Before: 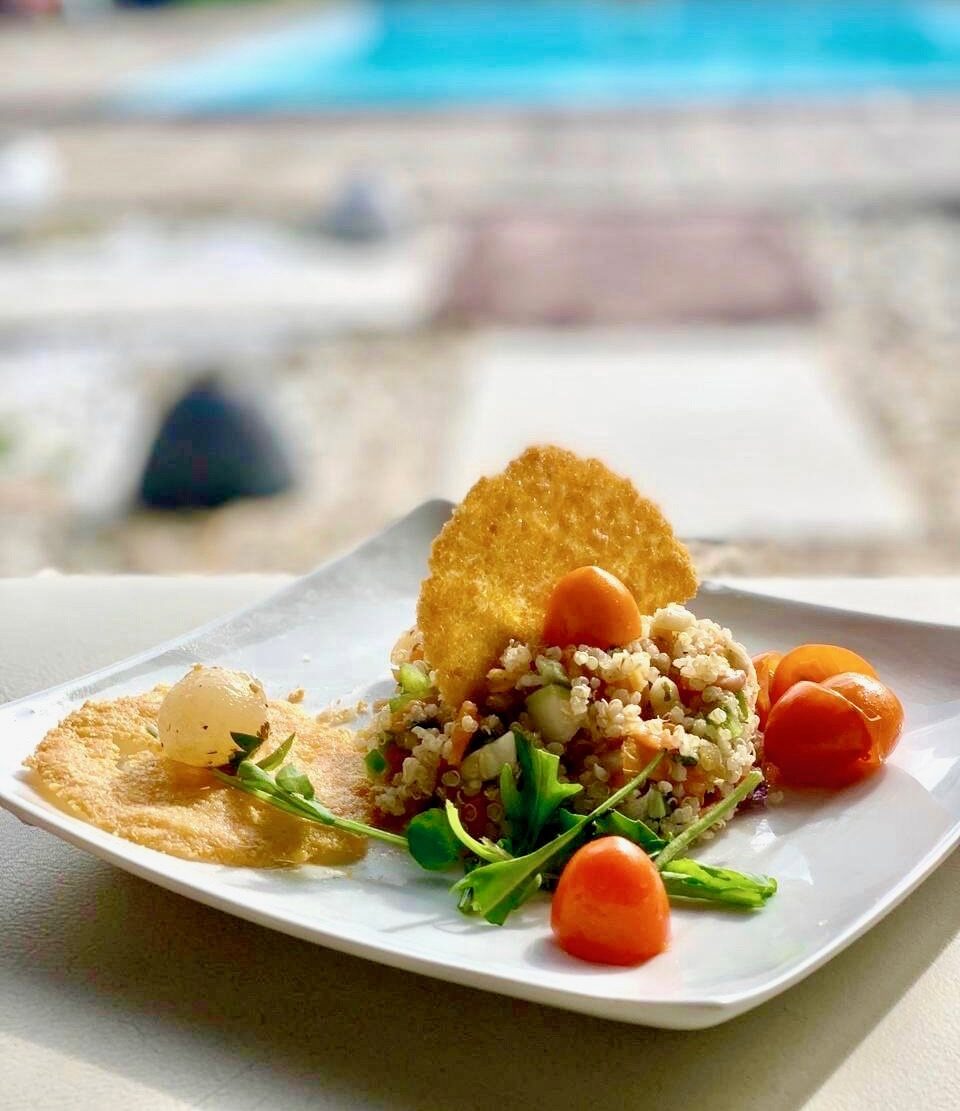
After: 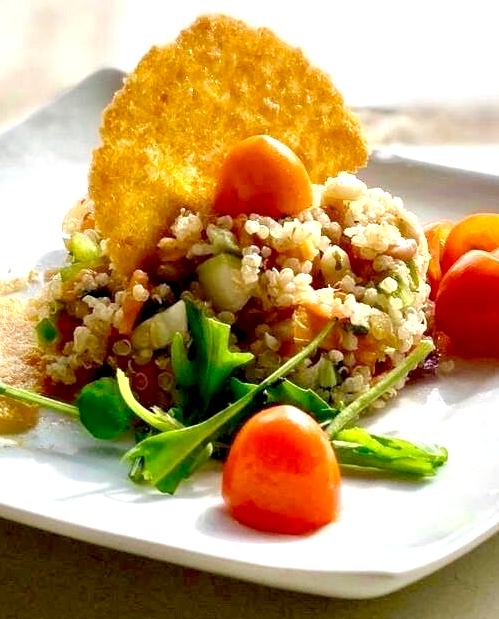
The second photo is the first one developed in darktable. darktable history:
crop: left 34.292%, top 38.844%, right 13.654%, bottom 5.388%
exposure: black level correction 0, exposure 0.499 EV, compensate highlight preservation false
local contrast: highlights 105%, shadows 102%, detail 120%, midtone range 0.2
